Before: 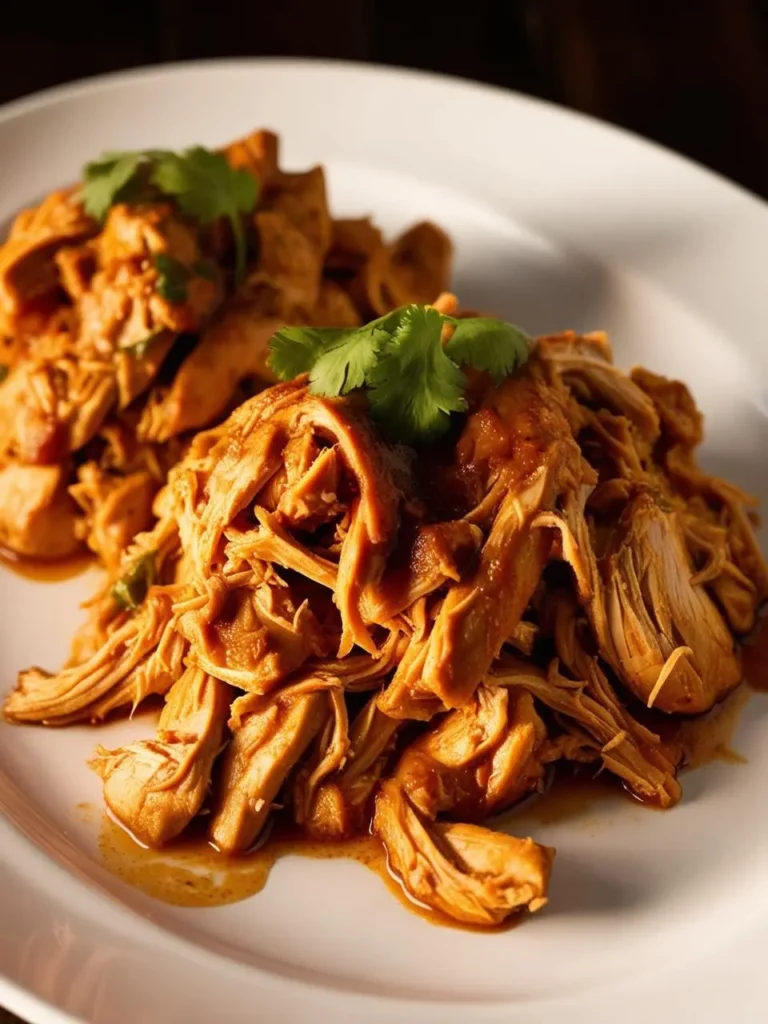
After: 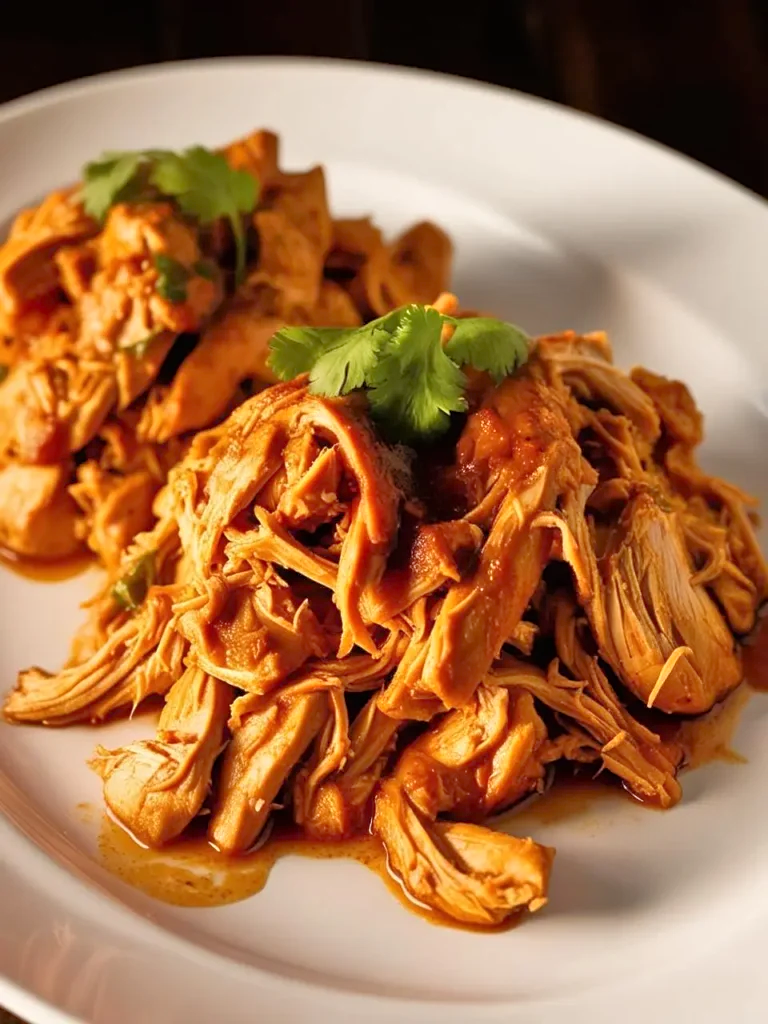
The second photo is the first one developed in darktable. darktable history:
tone equalizer: -7 EV 0.162 EV, -6 EV 0.622 EV, -5 EV 1.17 EV, -4 EV 1.3 EV, -3 EV 1.14 EV, -2 EV 0.6 EV, -1 EV 0.154 EV
sharpen: amount 0.201
